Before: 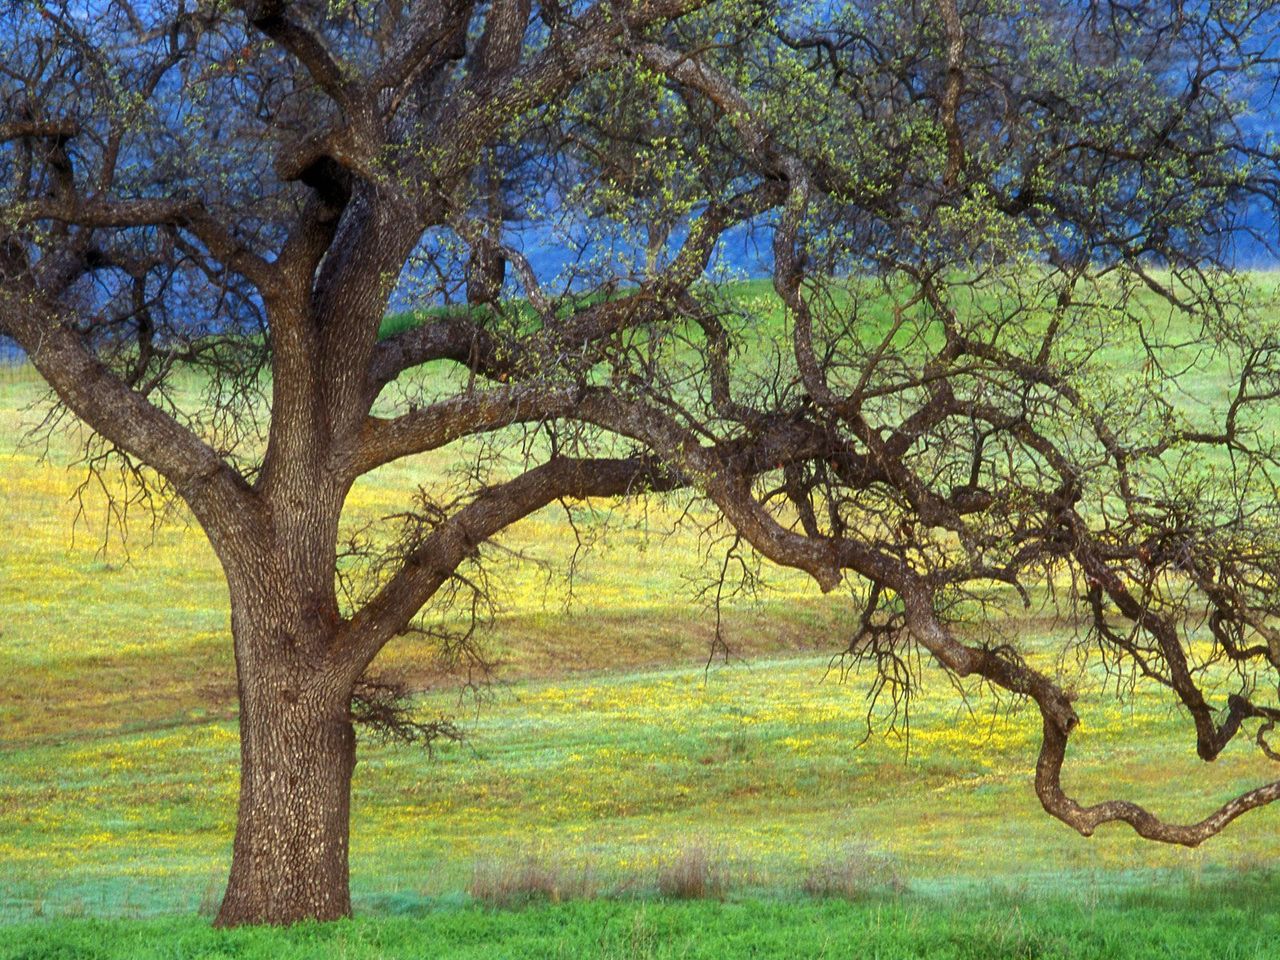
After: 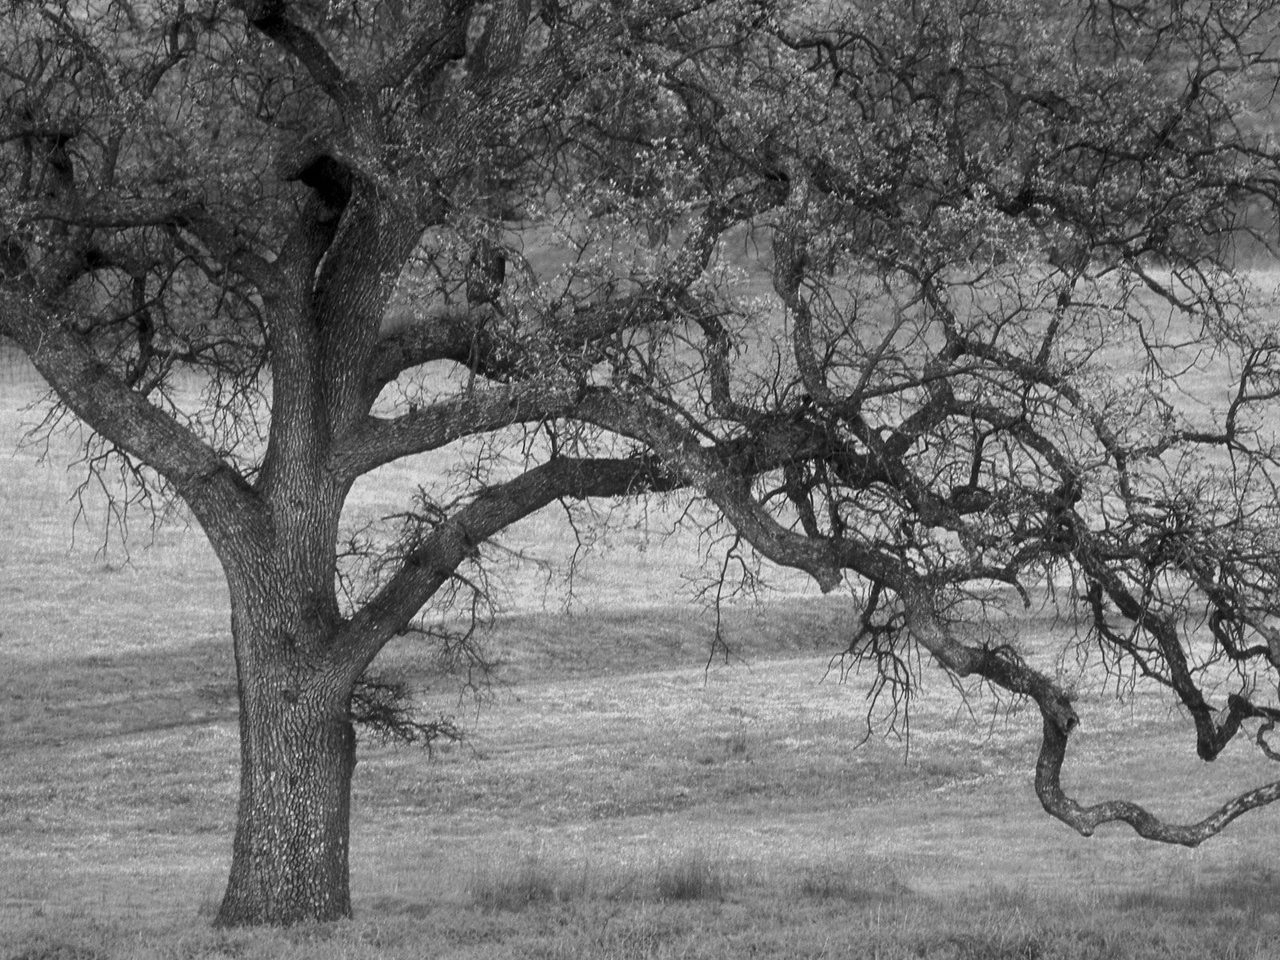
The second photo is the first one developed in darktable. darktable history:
monochrome: a 14.95, b -89.96
color balance rgb: perceptual saturation grading › global saturation 20%, perceptual saturation grading › highlights -25%, perceptual saturation grading › shadows 25%
